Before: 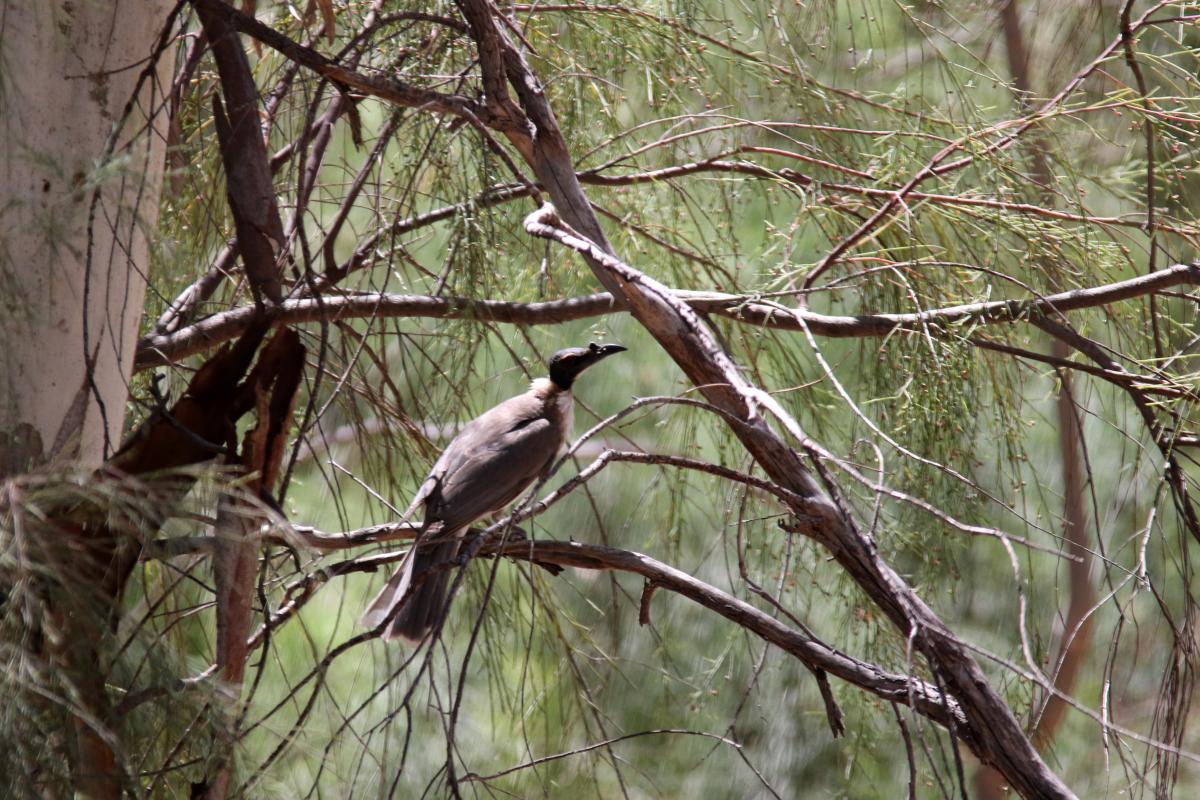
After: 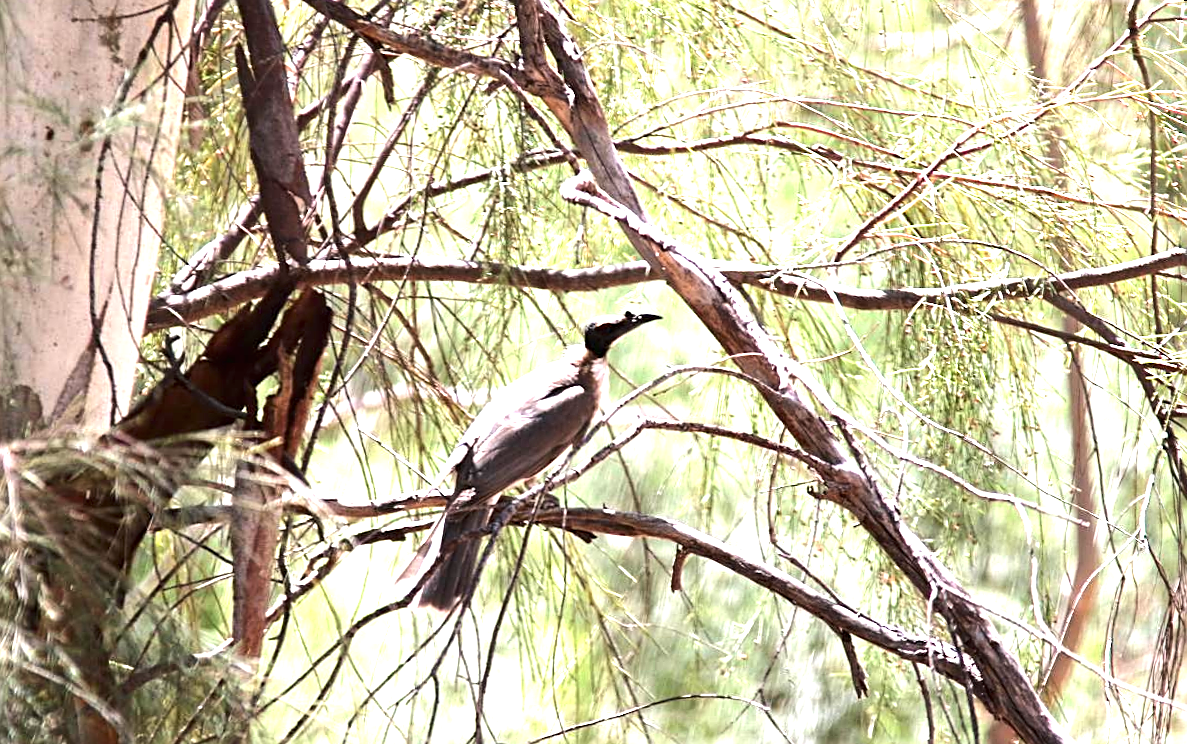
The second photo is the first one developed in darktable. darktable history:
exposure: black level correction 0, exposure 1.675 EV, compensate exposure bias true, compensate highlight preservation false
tone equalizer: -8 EV -0.417 EV, -7 EV -0.389 EV, -6 EV -0.333 EV, -5 EV -0.222 EV, -3 EV 0.222 EV, -2 EV 0.333 EV, -1 EV 0.389 EV, +0 EV 0.417 EV, edges refinement/feathering 500, mask exposure compensation -1.57 EV, preserve details no
rotate and perspective: rotation 0.679°, lens shift (horizontal) 0.136, crop left 0.009, crop right 0.991, crop top 0.078, crop bottom 0.95
sharpen: on, module defaults
